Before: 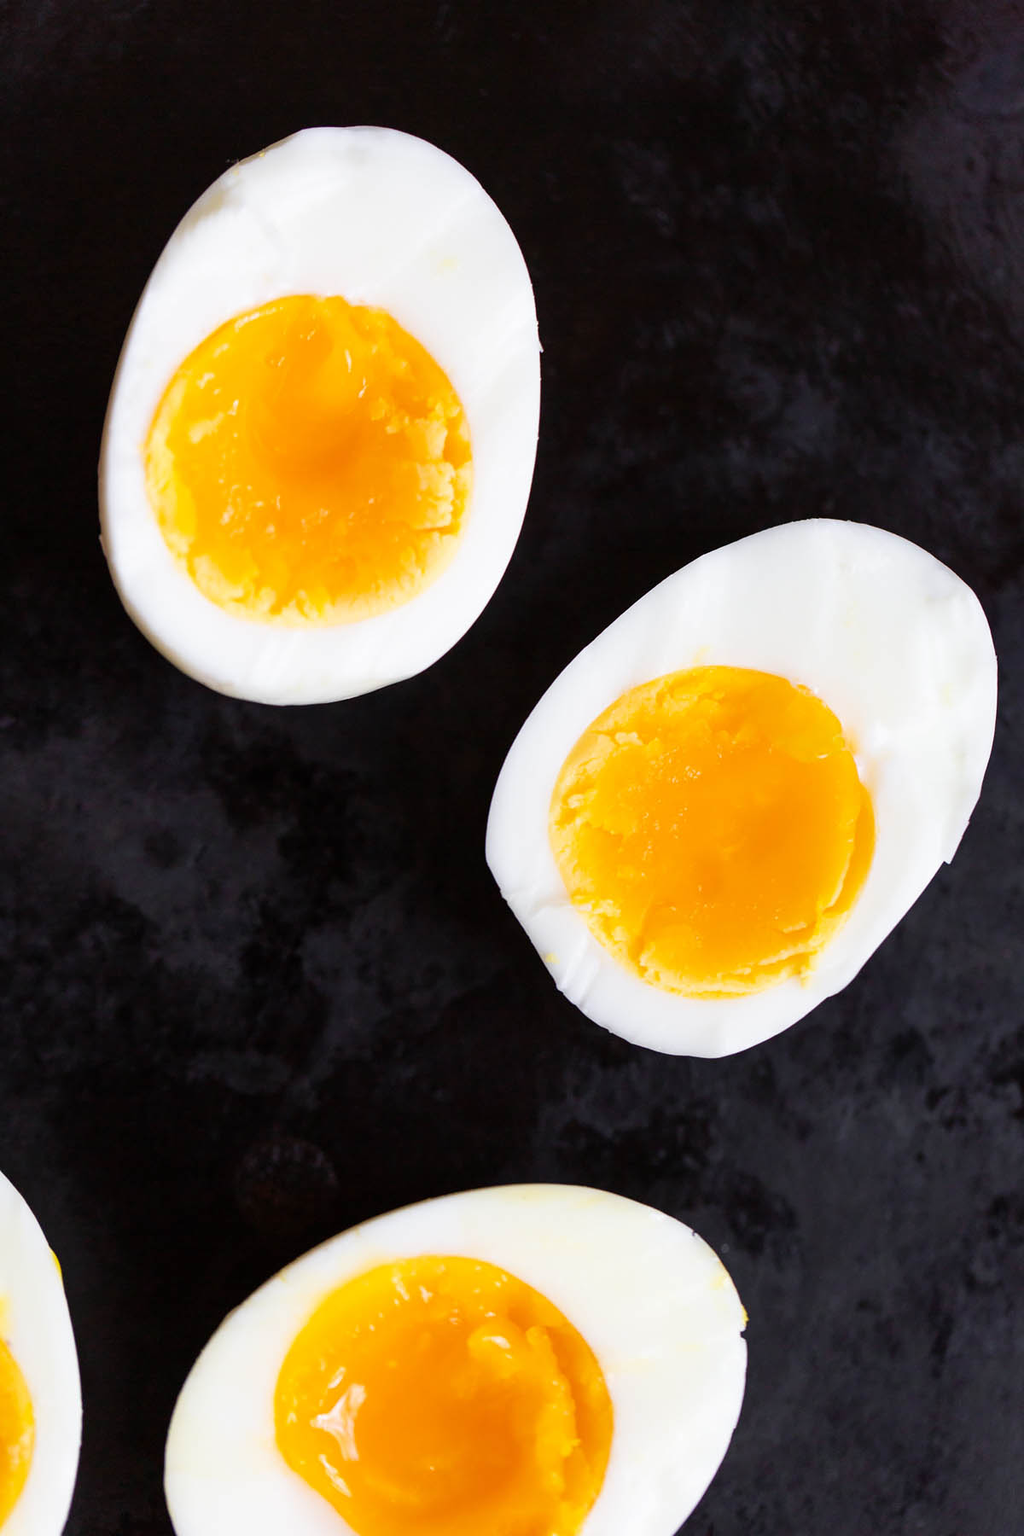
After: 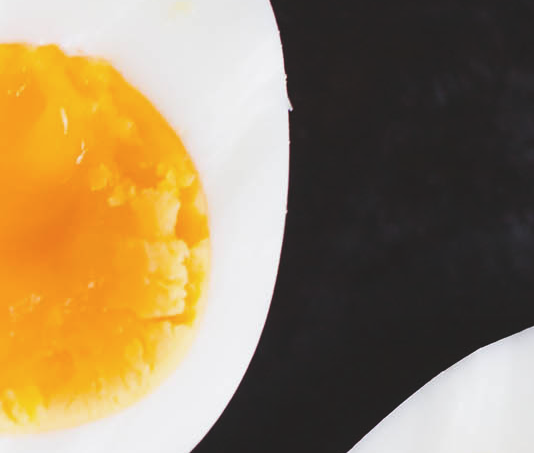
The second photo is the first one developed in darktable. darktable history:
exposure: black level correction -0.015, exposure -0.126 EV, compensate highlight preservation false
crop: left 28.687%, top 16.828%, right 26.753%, bottom 58.003%
